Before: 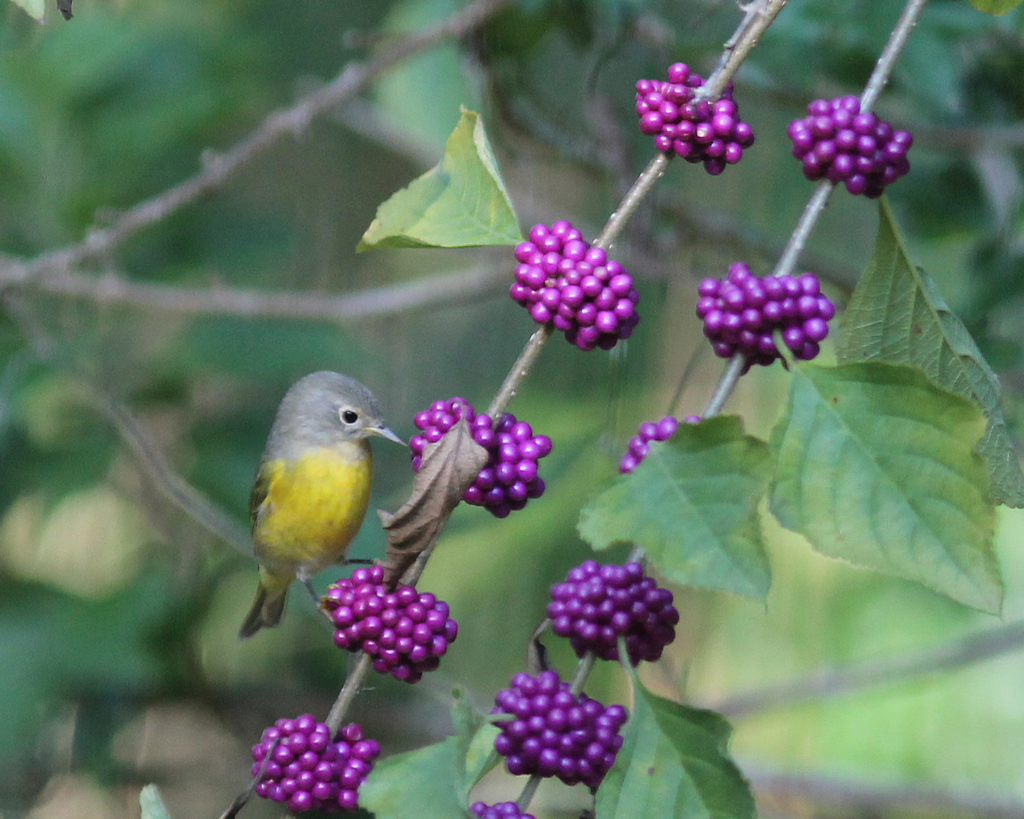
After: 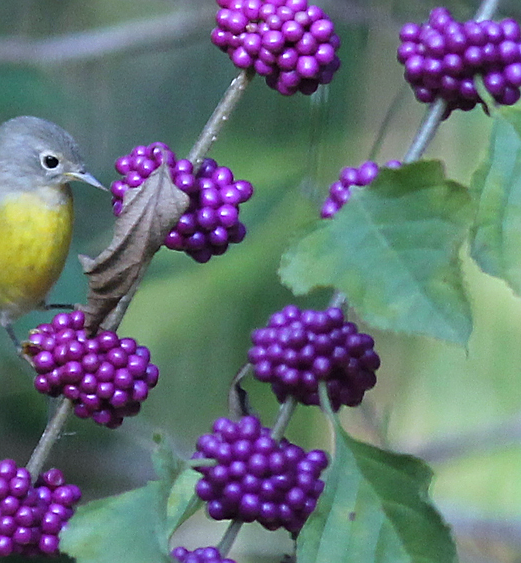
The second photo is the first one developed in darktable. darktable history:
sharpen: on, module defaults
white balance: red 0.931, blue 1.11
shadows and highlights: shadows 0, highlights 40
local contrast: mode bilateral grid, contrast 20, coarseness 50, detail 102%, midtone range 0.2
crop and rotate: left 29.237%, top 31.152%, right 19.807%
